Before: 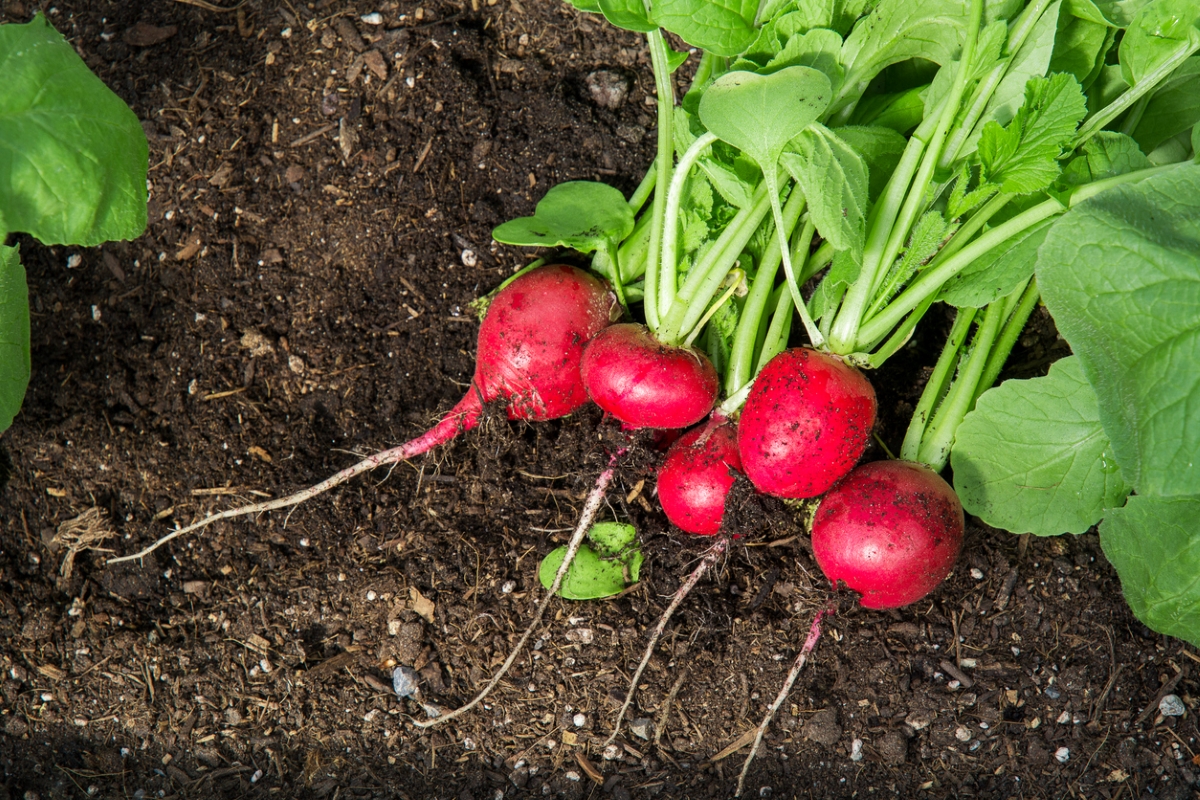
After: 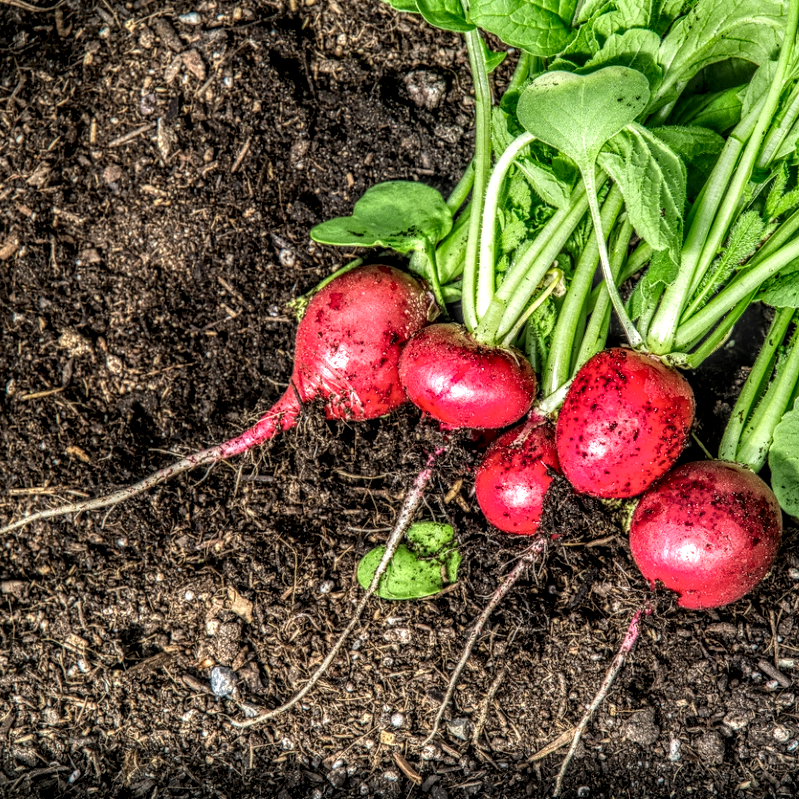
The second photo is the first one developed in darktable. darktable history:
local contrast: highlights 2%, shadows 5%, detail 300%, midtone range 0.299
crop and rotate: left 15.218%, right 18.127%
exposure: exposure 0.014 EV, compensate exposure bias true, compensate highlight preservation false
